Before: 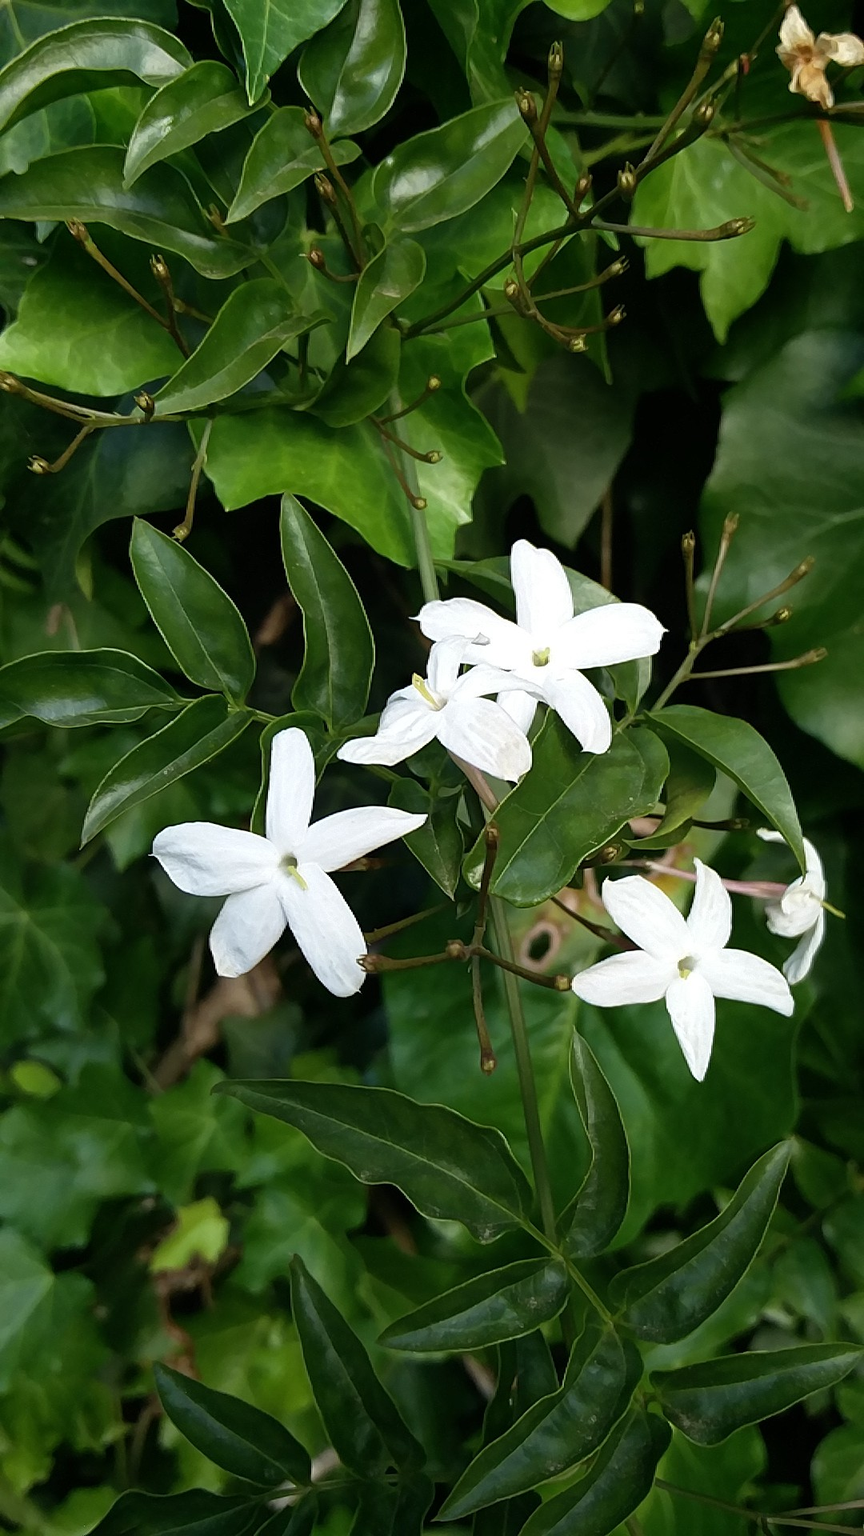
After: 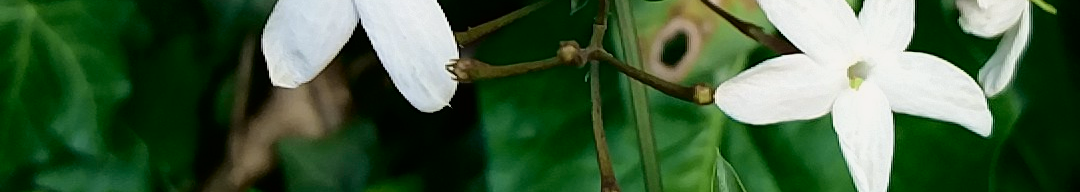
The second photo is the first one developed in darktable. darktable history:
tone curve: curves: ch0 [(0, 0) (0.068, 0.031) (0.175, 0.139) (0.32, 0.345) (0.495, 0.544) (0.748, 0.762) (0.993, 0.954)]; ch1 [(0, 0) (0.294, 0.184) (0.34, 0.303) (0.371, 0.344) (0.441, 0.408) (0.477, 0.474) (0.499, 0.5) (0.529, 0.523) (0.677, 0.762) (1, 1)]; ch2 [(0, 0) (0.431, 0.419) (0.495, 0.502) (0.524, 0.534) (0.557, 0.56) (0.634, 0.654) (0.728, 0.722) (1, 1)], color space Lab, independent channels, preserve colors none
crop and rotate: top 59.084%, bottom 30.916%
exposure: compensate highlight preservation false
